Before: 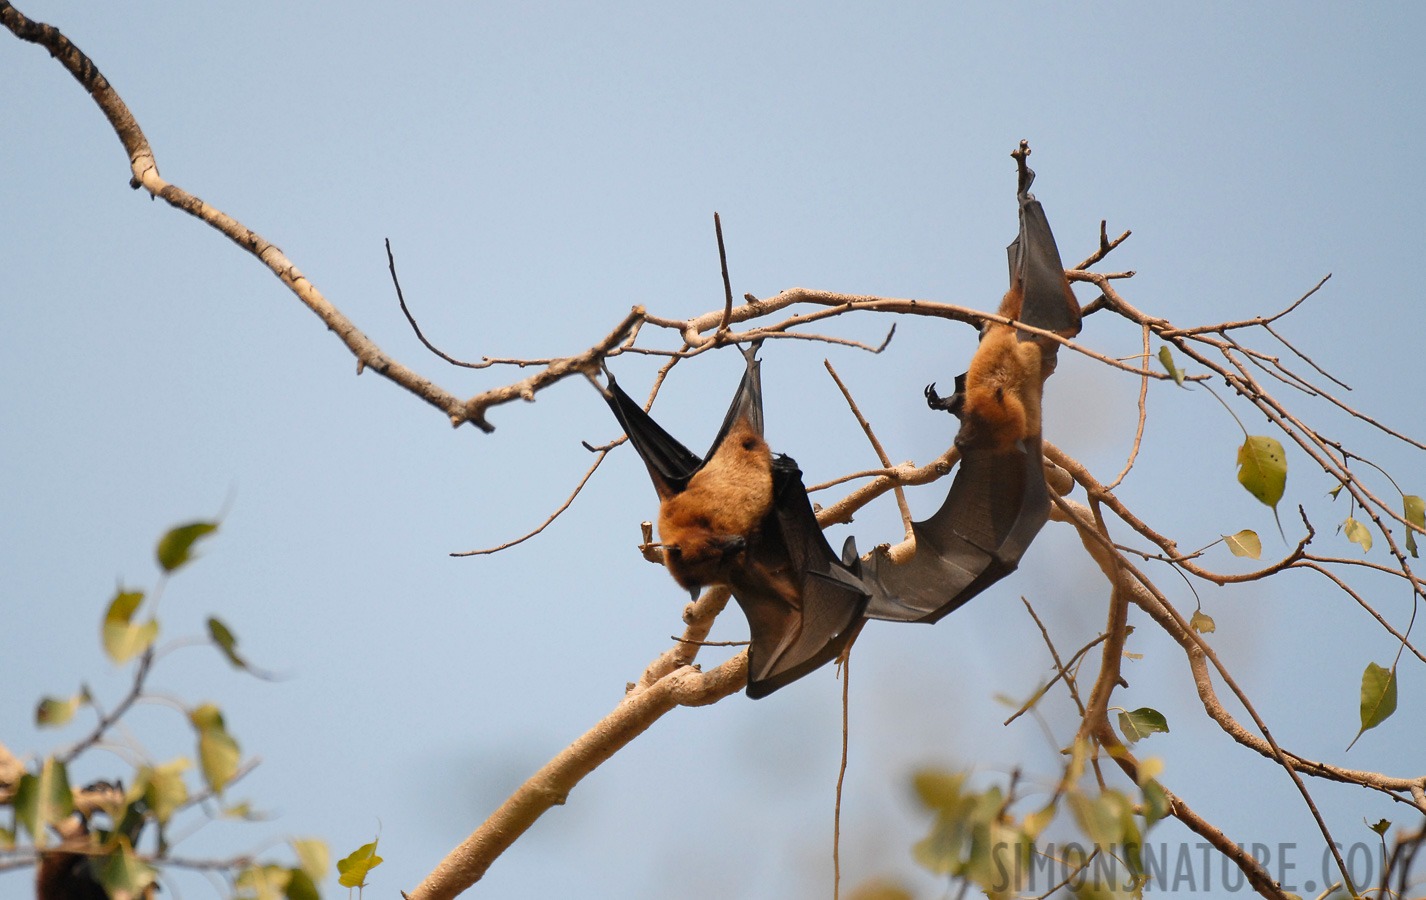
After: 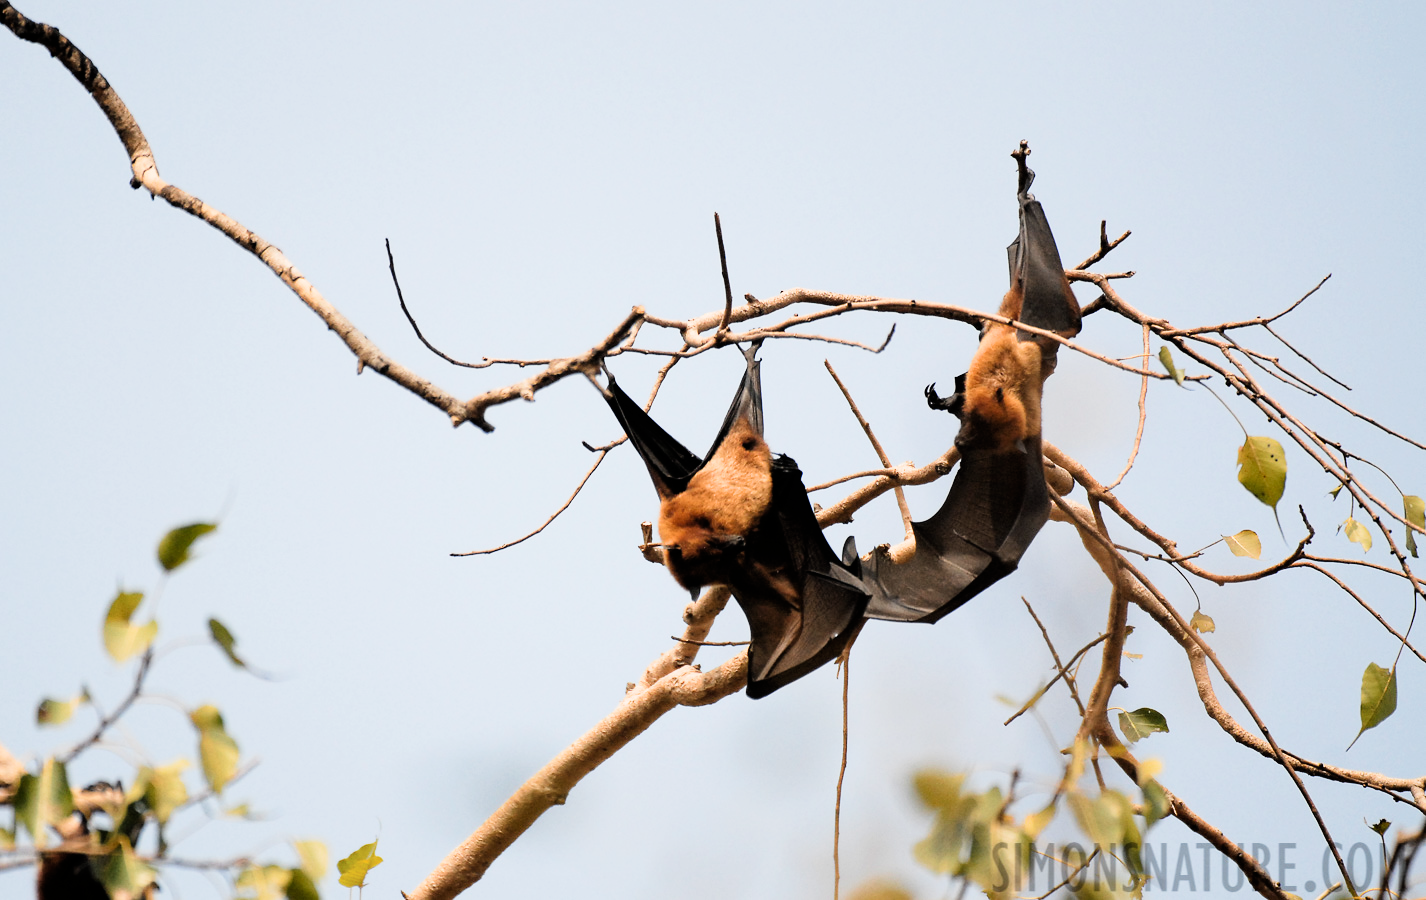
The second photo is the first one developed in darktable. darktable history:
filmic rgb: black relative exposure -5 EV, white relative exposure 3.5 EV, hardness 3.19, contrast 1.4, highlights saturation mix -50%
exposure: exposure 0.648 EV, compensate highlight preservation false
sharpen: radius 2.883, amount 0.868, threshold 47.523
